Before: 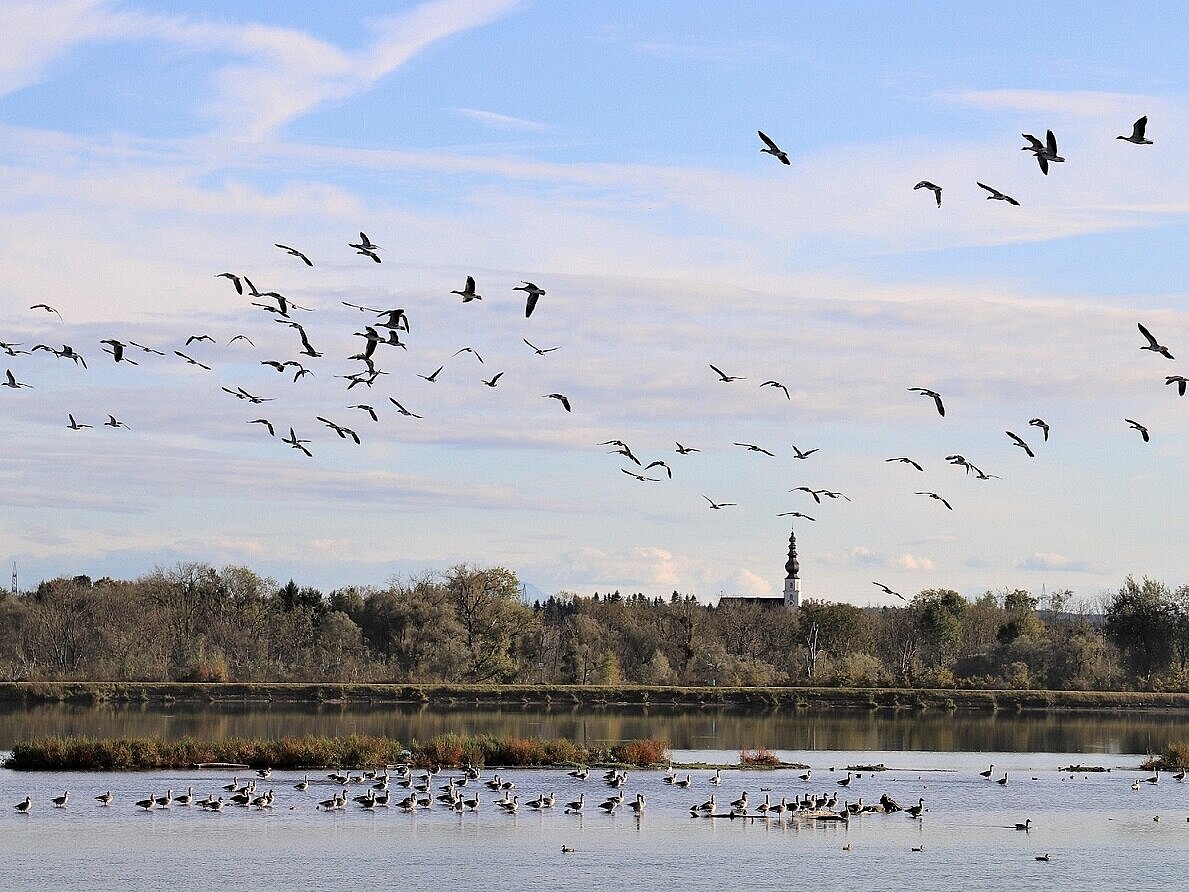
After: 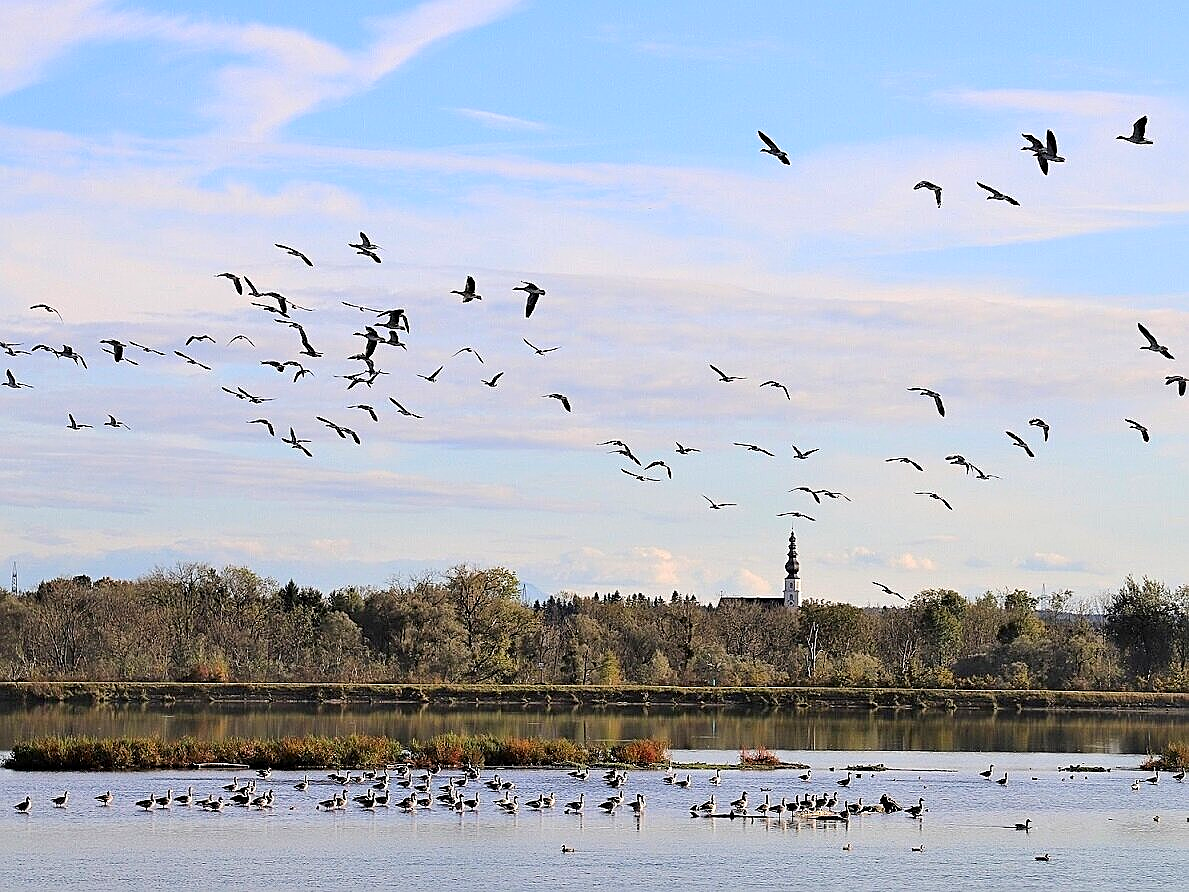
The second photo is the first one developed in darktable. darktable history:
contrast brightness saturation: contrast 0.085, saturation 0.273
color balance rgb: perceptual saturation grading › global saturation 0.399%, perceptual brilliance grading › mid-tones 10.364%, perceptual brilliance grading › shadows 15.572%
sharpen: on, module defaults
